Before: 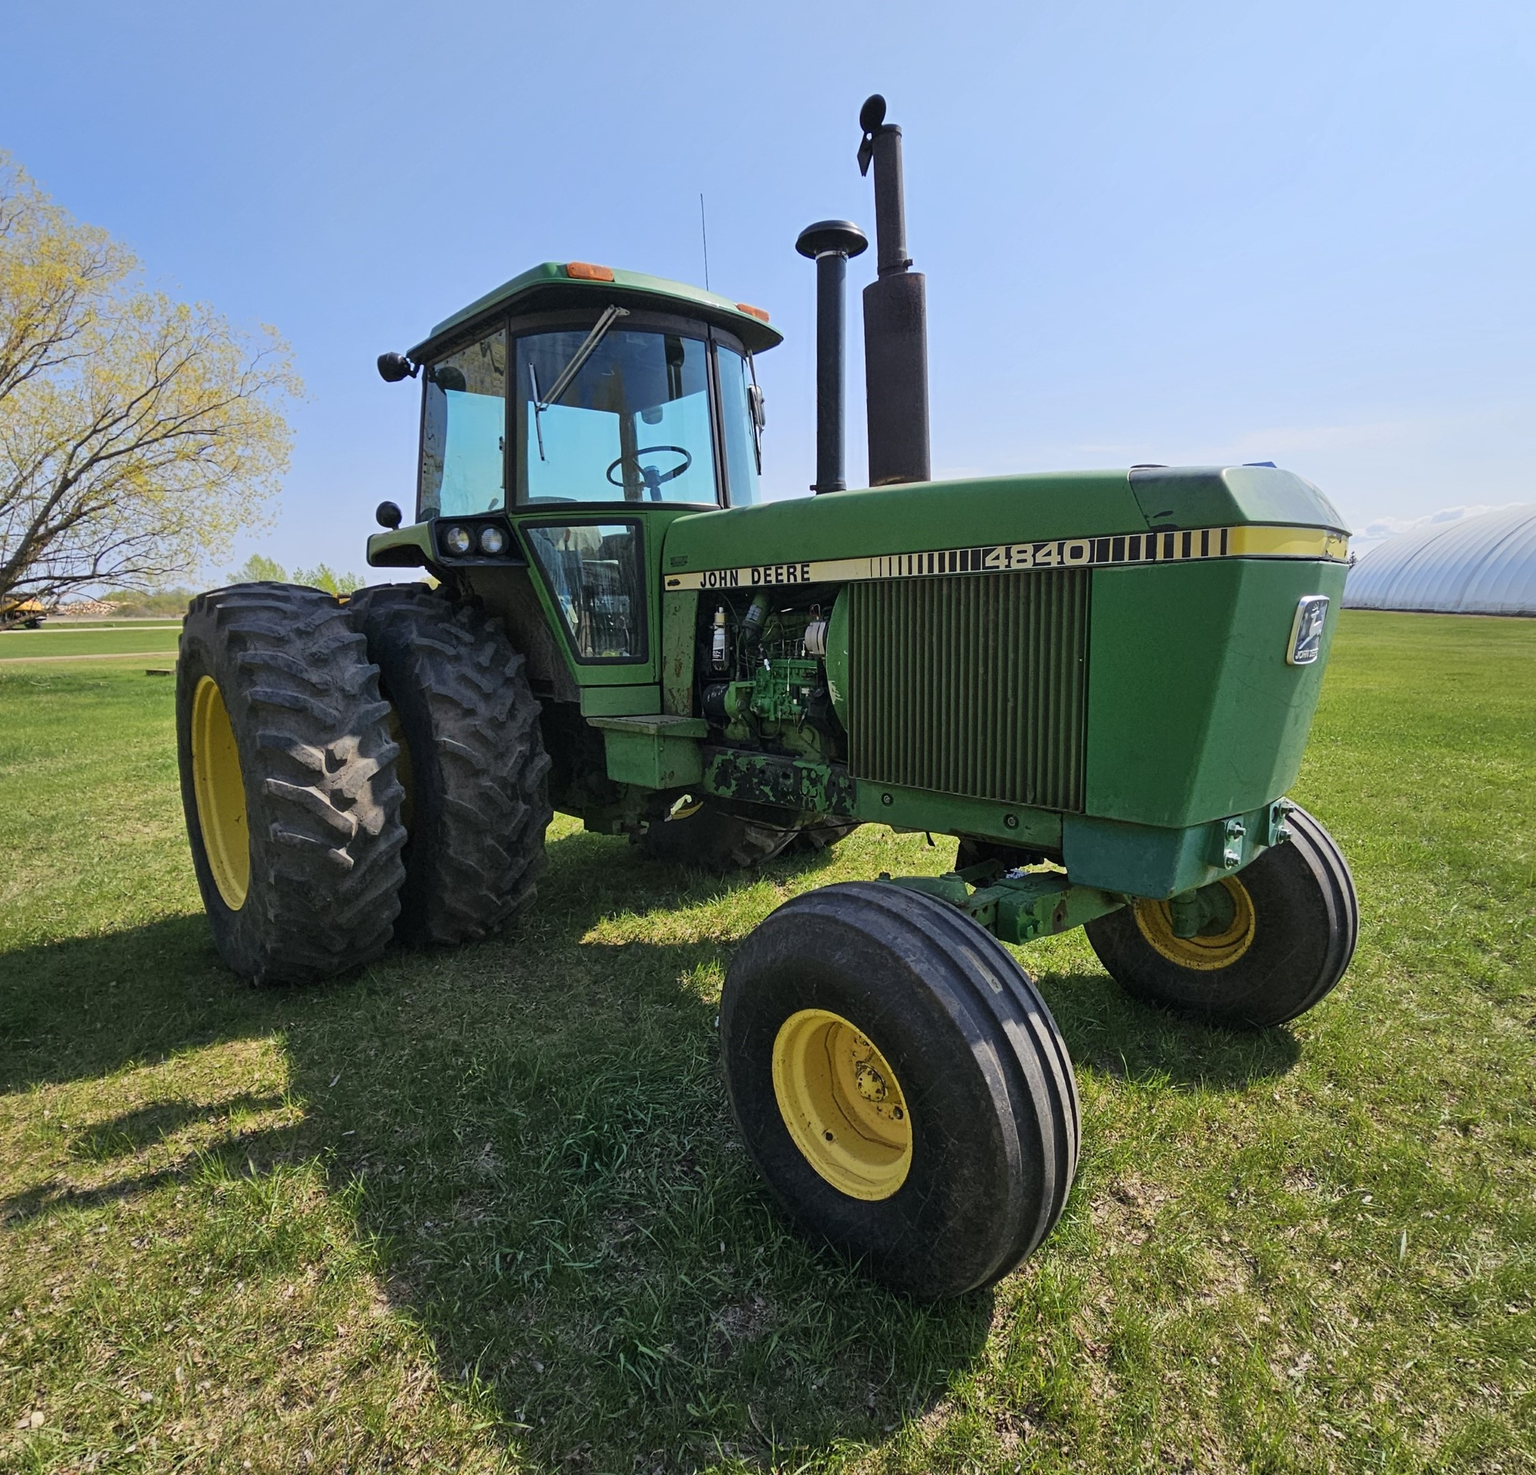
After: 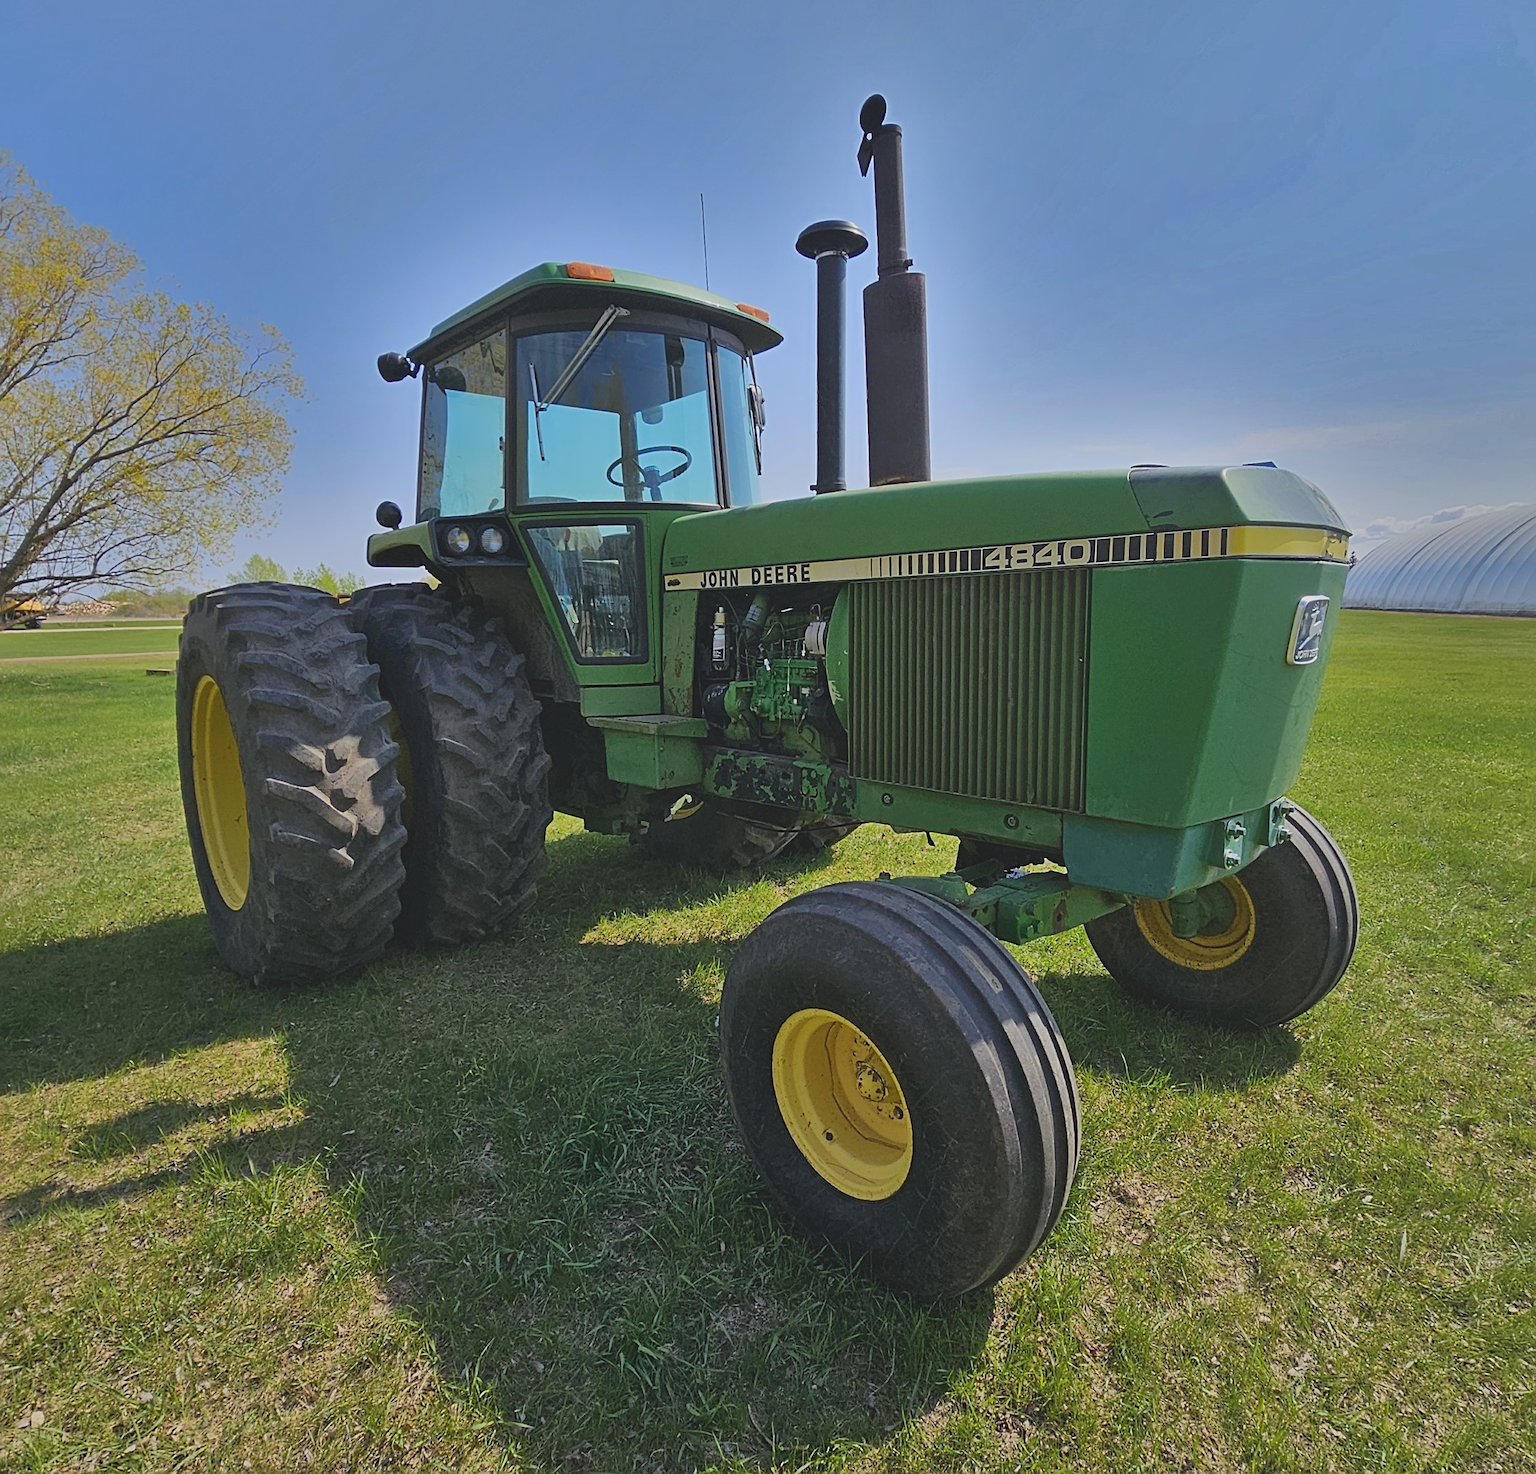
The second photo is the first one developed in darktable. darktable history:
local contrast: detail 69%
sharpen: on, module defaults
shadows and highlights: shadows 24.21, highlights -78.26, soften with gaussian
